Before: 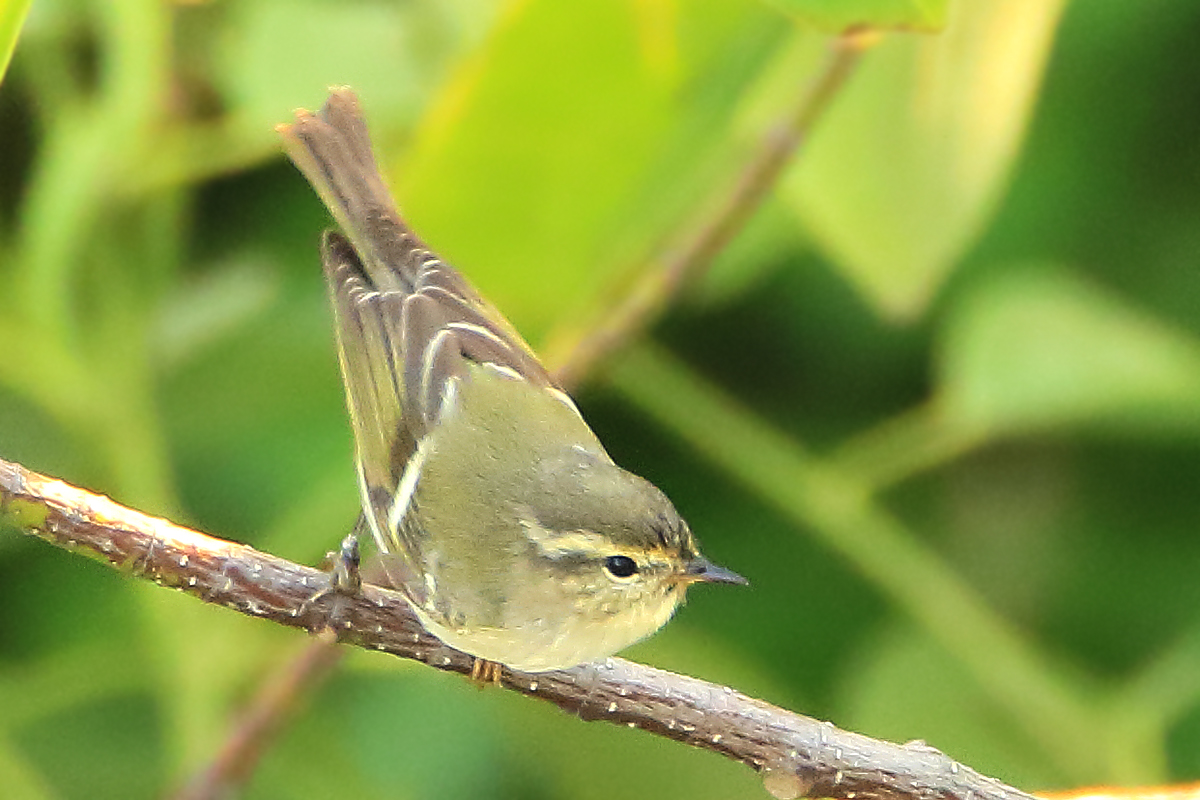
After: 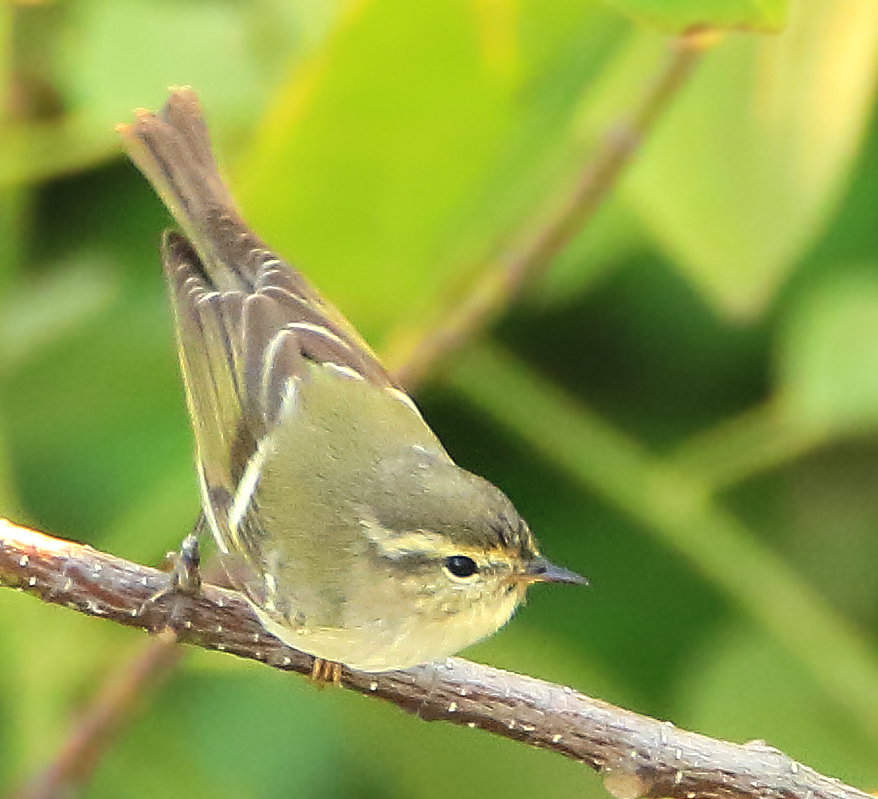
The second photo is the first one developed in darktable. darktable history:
crop: left 13.393%, top 0%, right 13.368%
